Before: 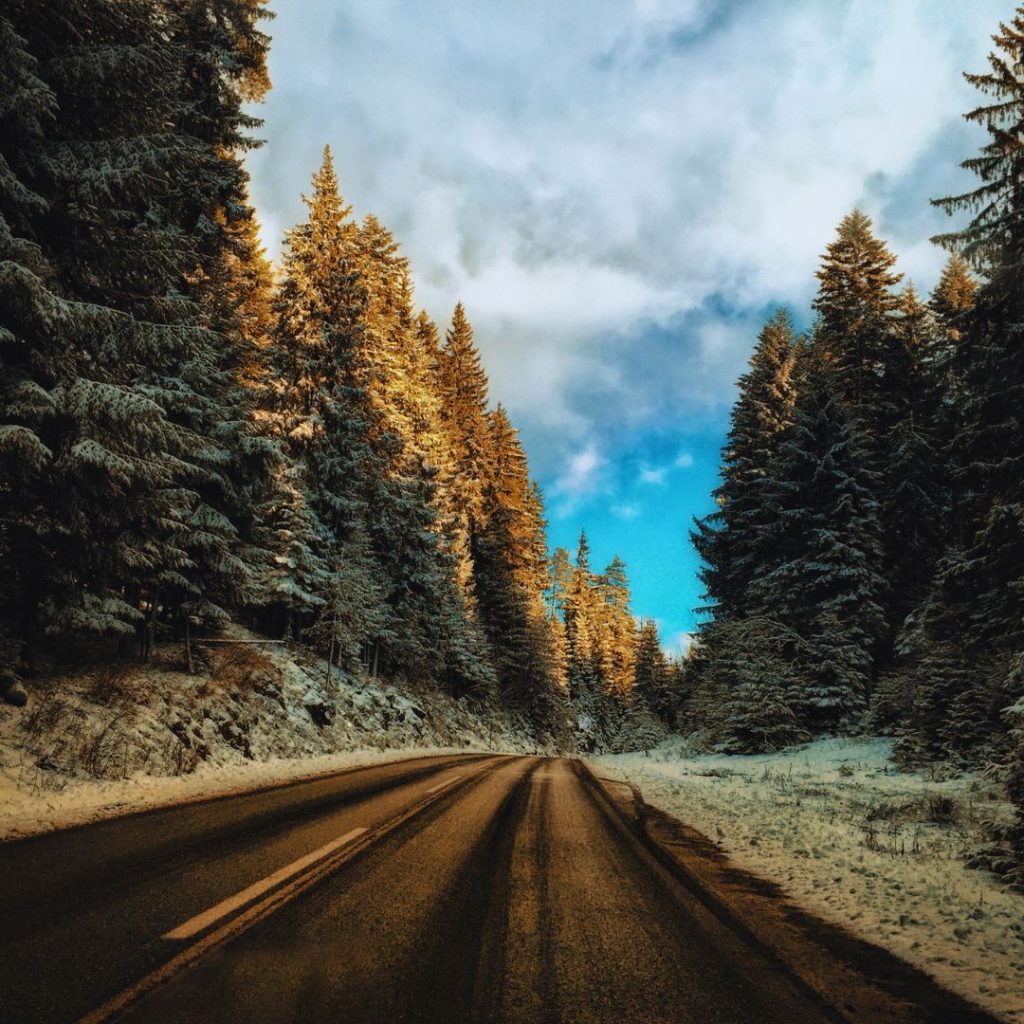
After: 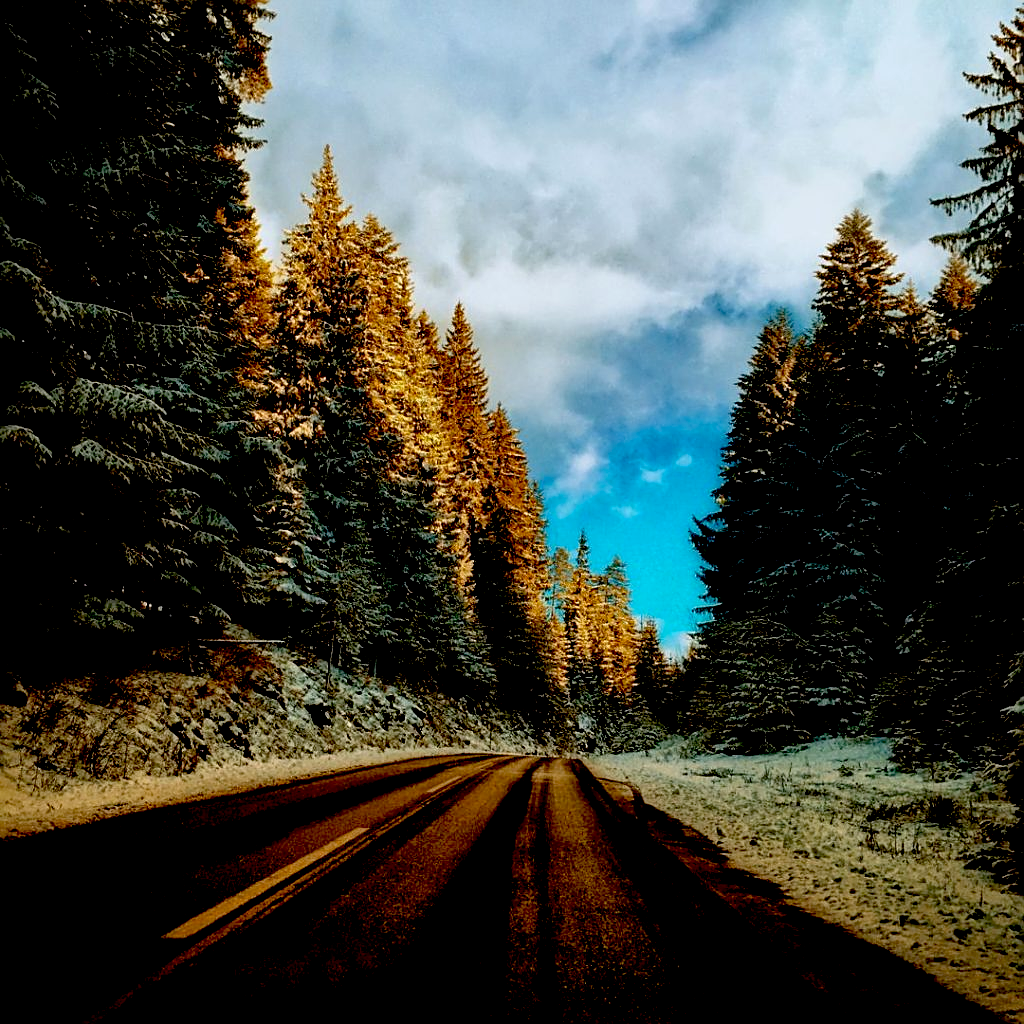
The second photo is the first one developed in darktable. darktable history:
sharpen: on, module defaults
exposure: black level correction 0.048, exposure 0.013 EV, compensate highlight preservation false
